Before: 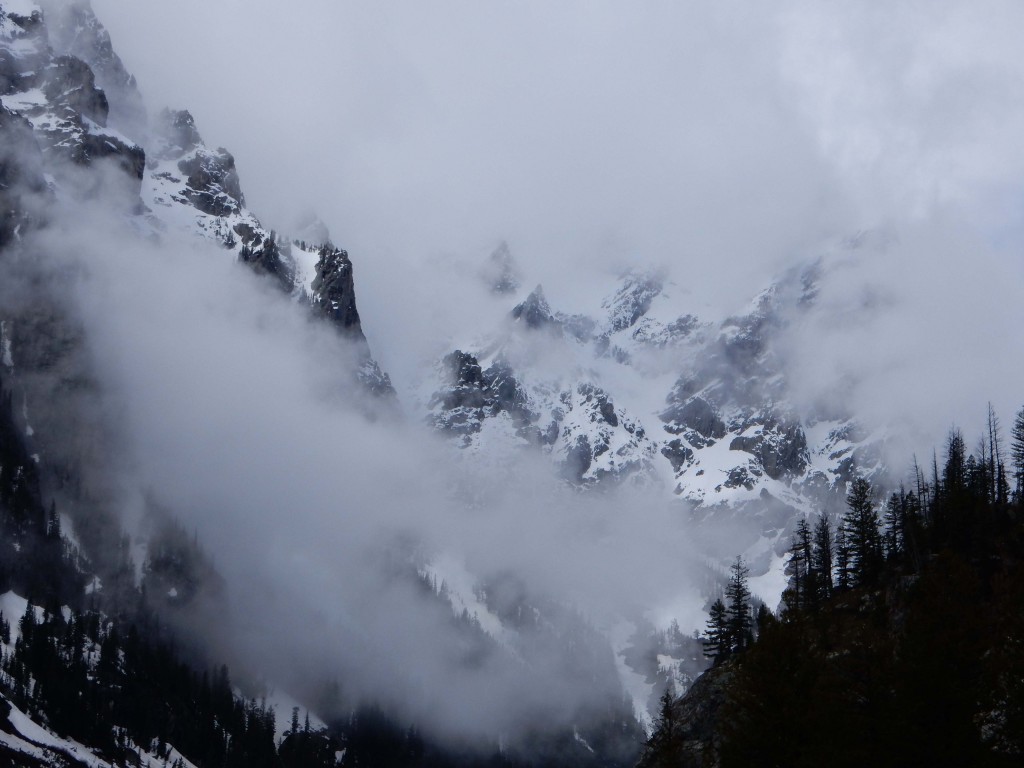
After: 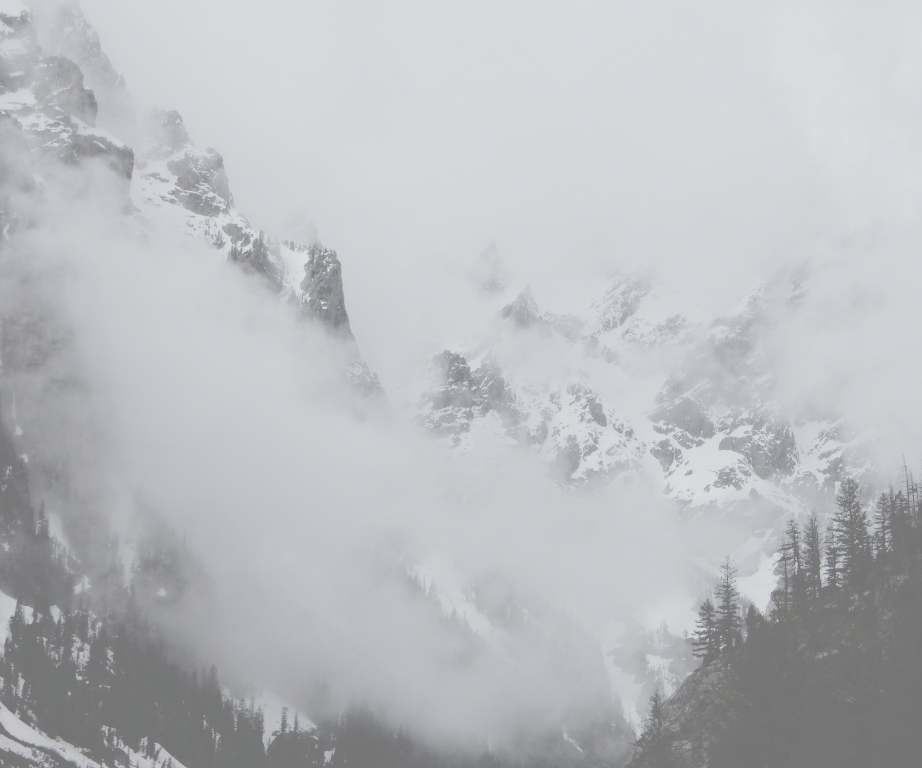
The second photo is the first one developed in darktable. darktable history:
crop and rotate: left 1.088%, right 8.807%
contrast brightness saturation: contrast -0.32, brightness 0.75, saturation -0.78
